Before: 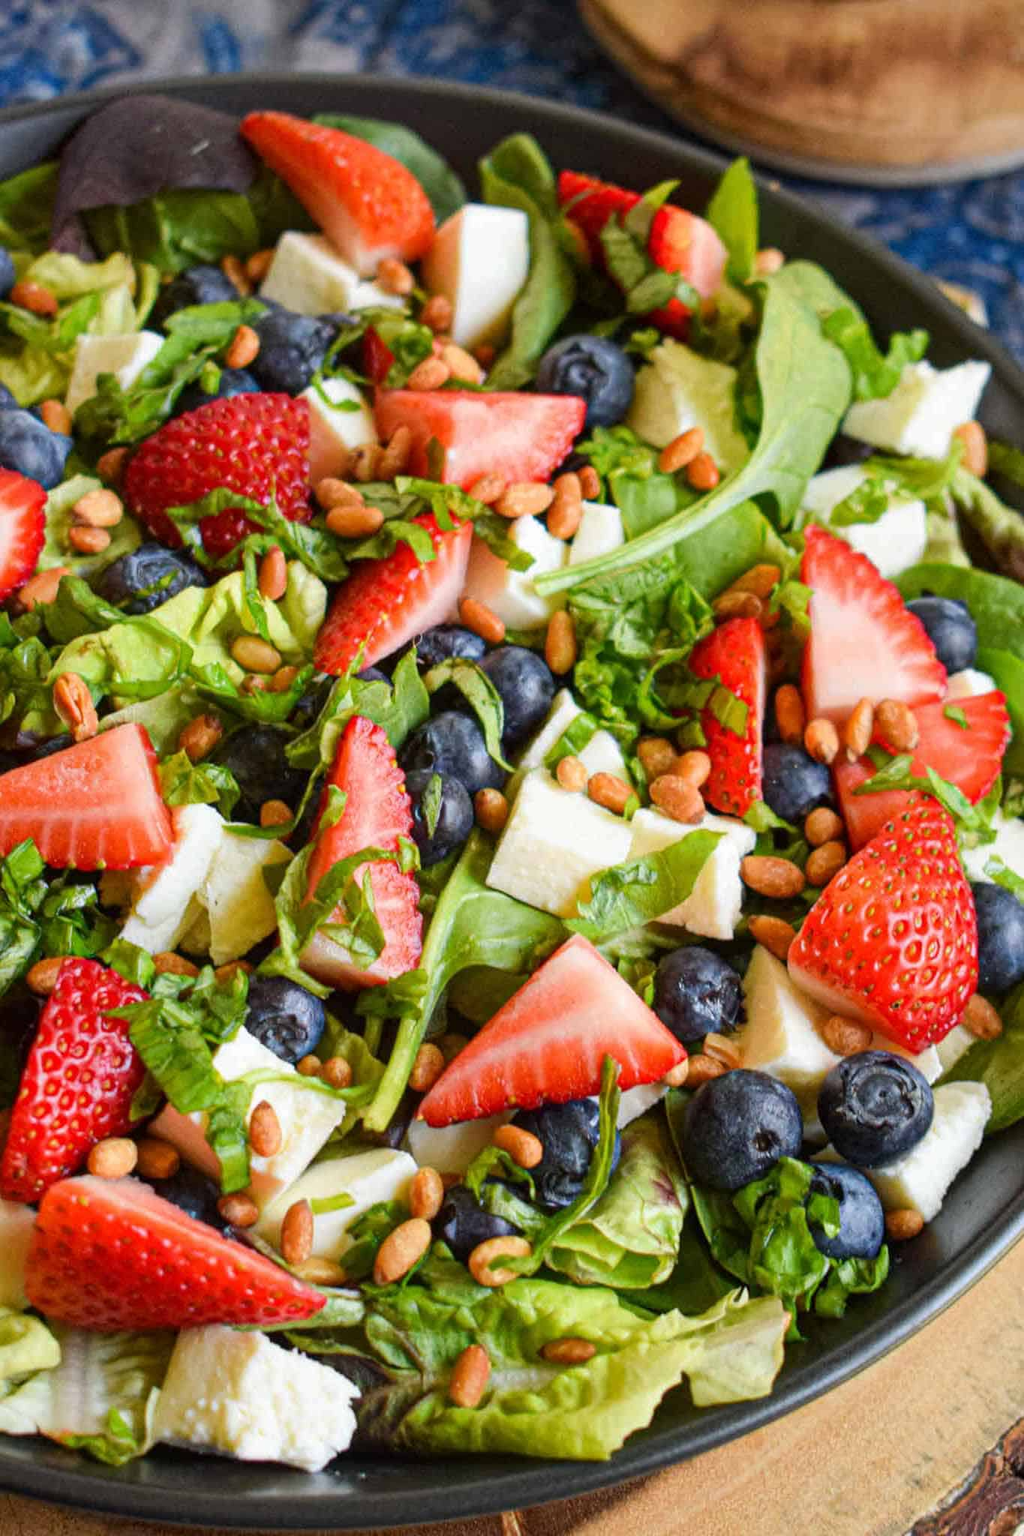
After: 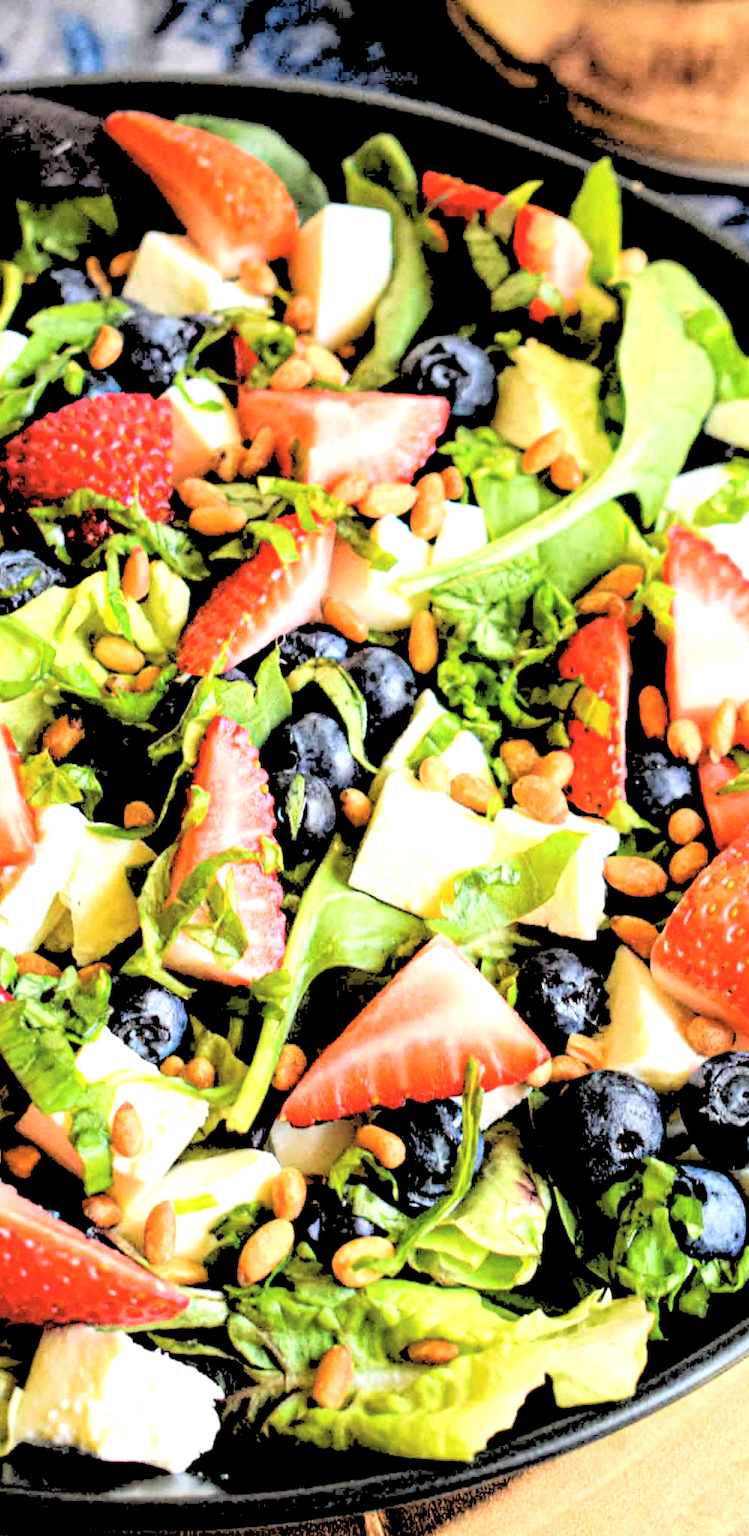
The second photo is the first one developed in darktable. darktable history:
rgb levels: levels [[0.027, 0.429, 0.996], [0, 0.5, 1], [0, 0.5, 1]]
contrast brightness saturation: brightness 0.15
crop: left 13.443%, right 13.31%
tone equalizer: -8 EV -1.08 EV, -7 EV -1.01 EV, -6 EV -0.867 EV, -5 EV -0.578 EV, -3 EV 0.578 EV, -2 EV 0.867 EV, -1 EV 1.01 EV, +0 EV 1.08 EV, edges refinement/feathering 500, mask exposure compensation -1.57 EV, preserve details no
